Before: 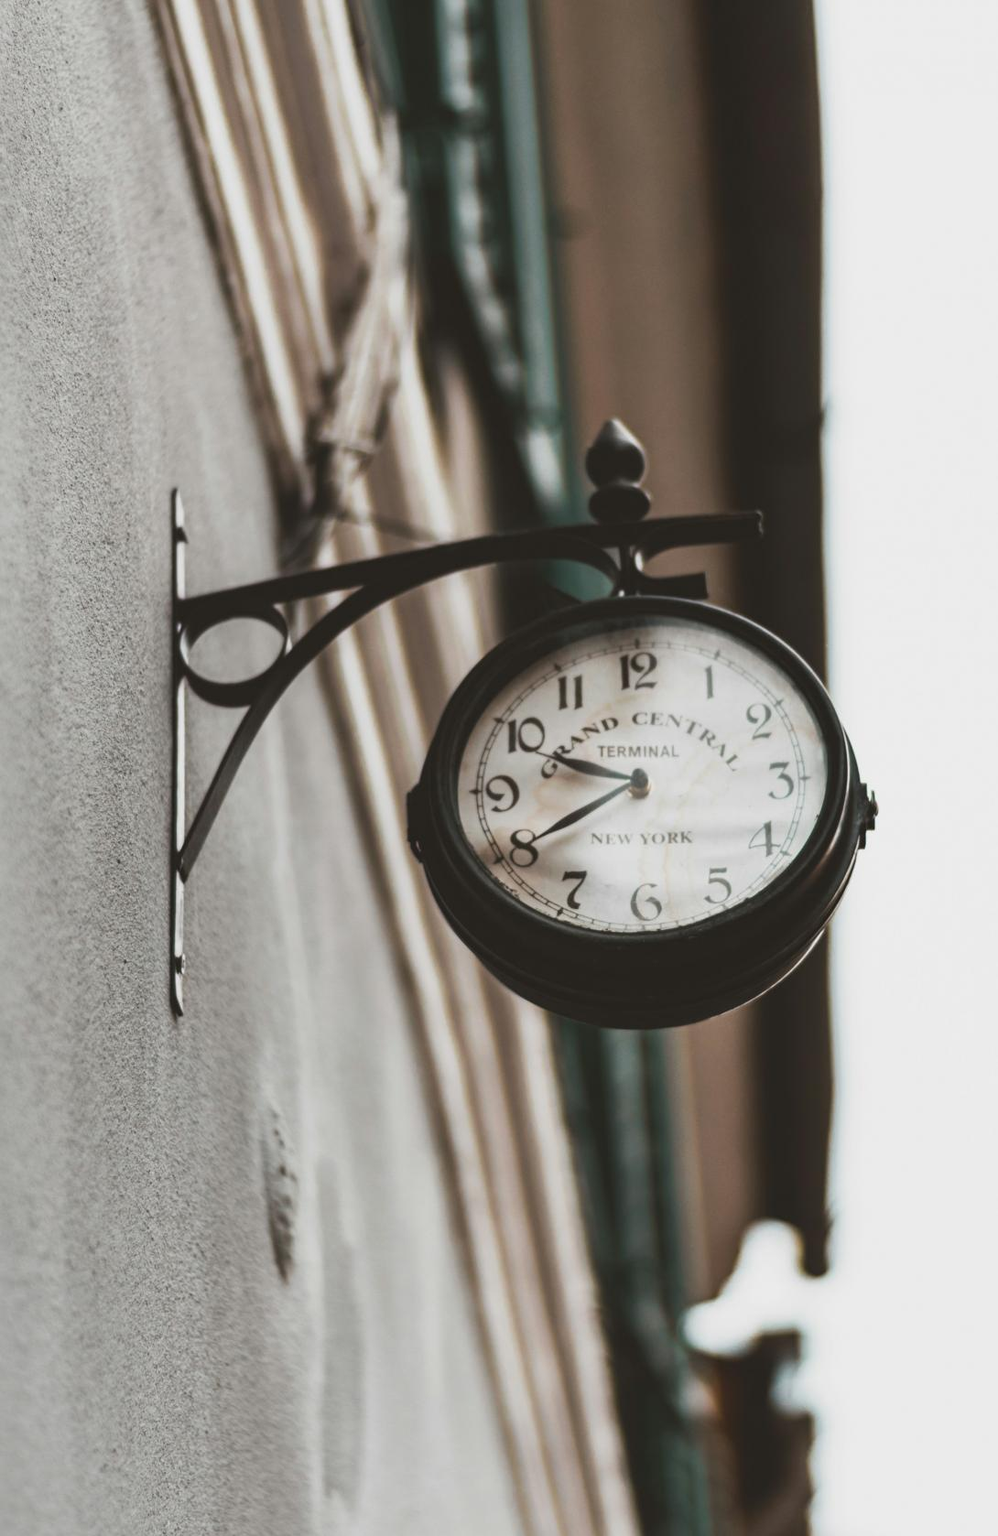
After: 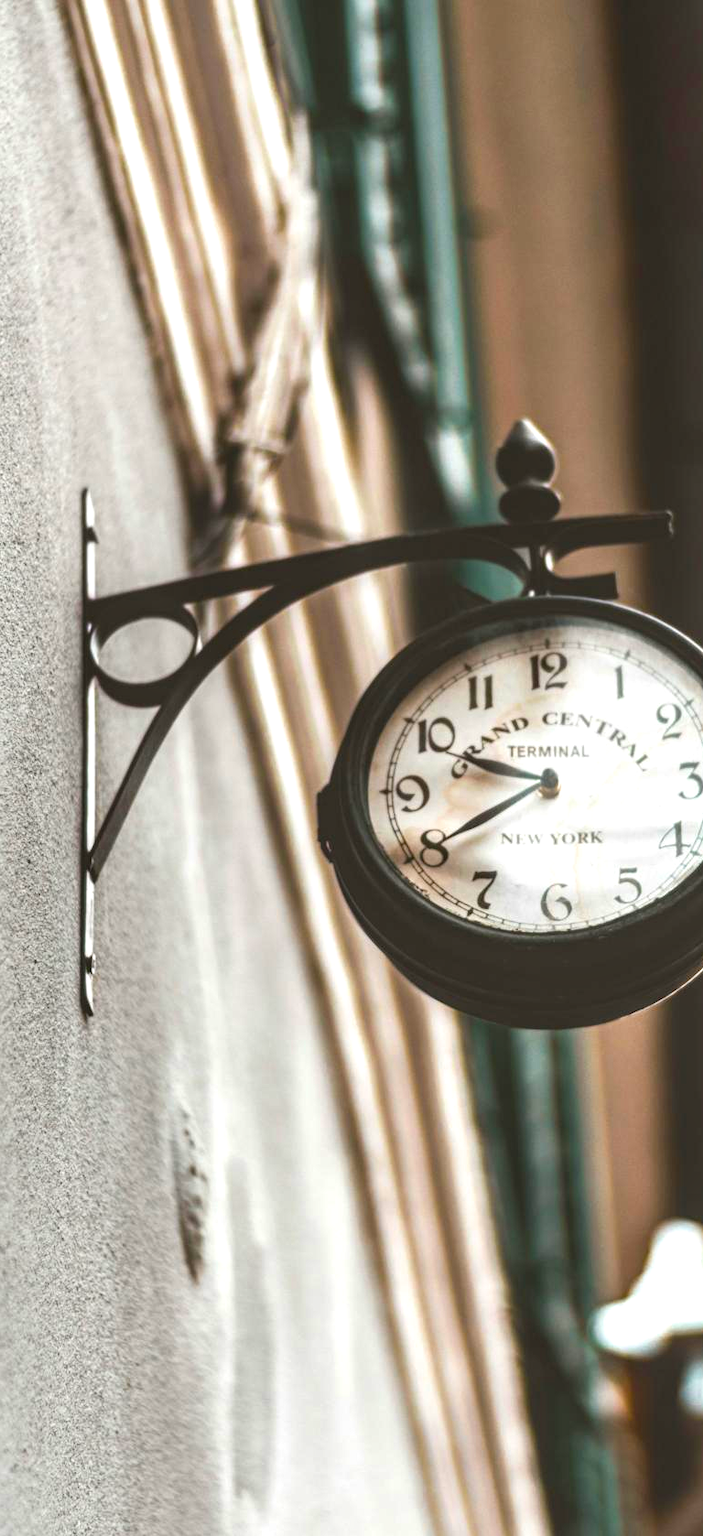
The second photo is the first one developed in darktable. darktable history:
exposure: exposure 0.671 EV, compensate exposure bias true, compensate highlight preservation false
velvia: strength 32.06%, mid-tones bias 0.205
crop and rotate: left 8.993%, right 20.386%
local contrast: detail 130%
